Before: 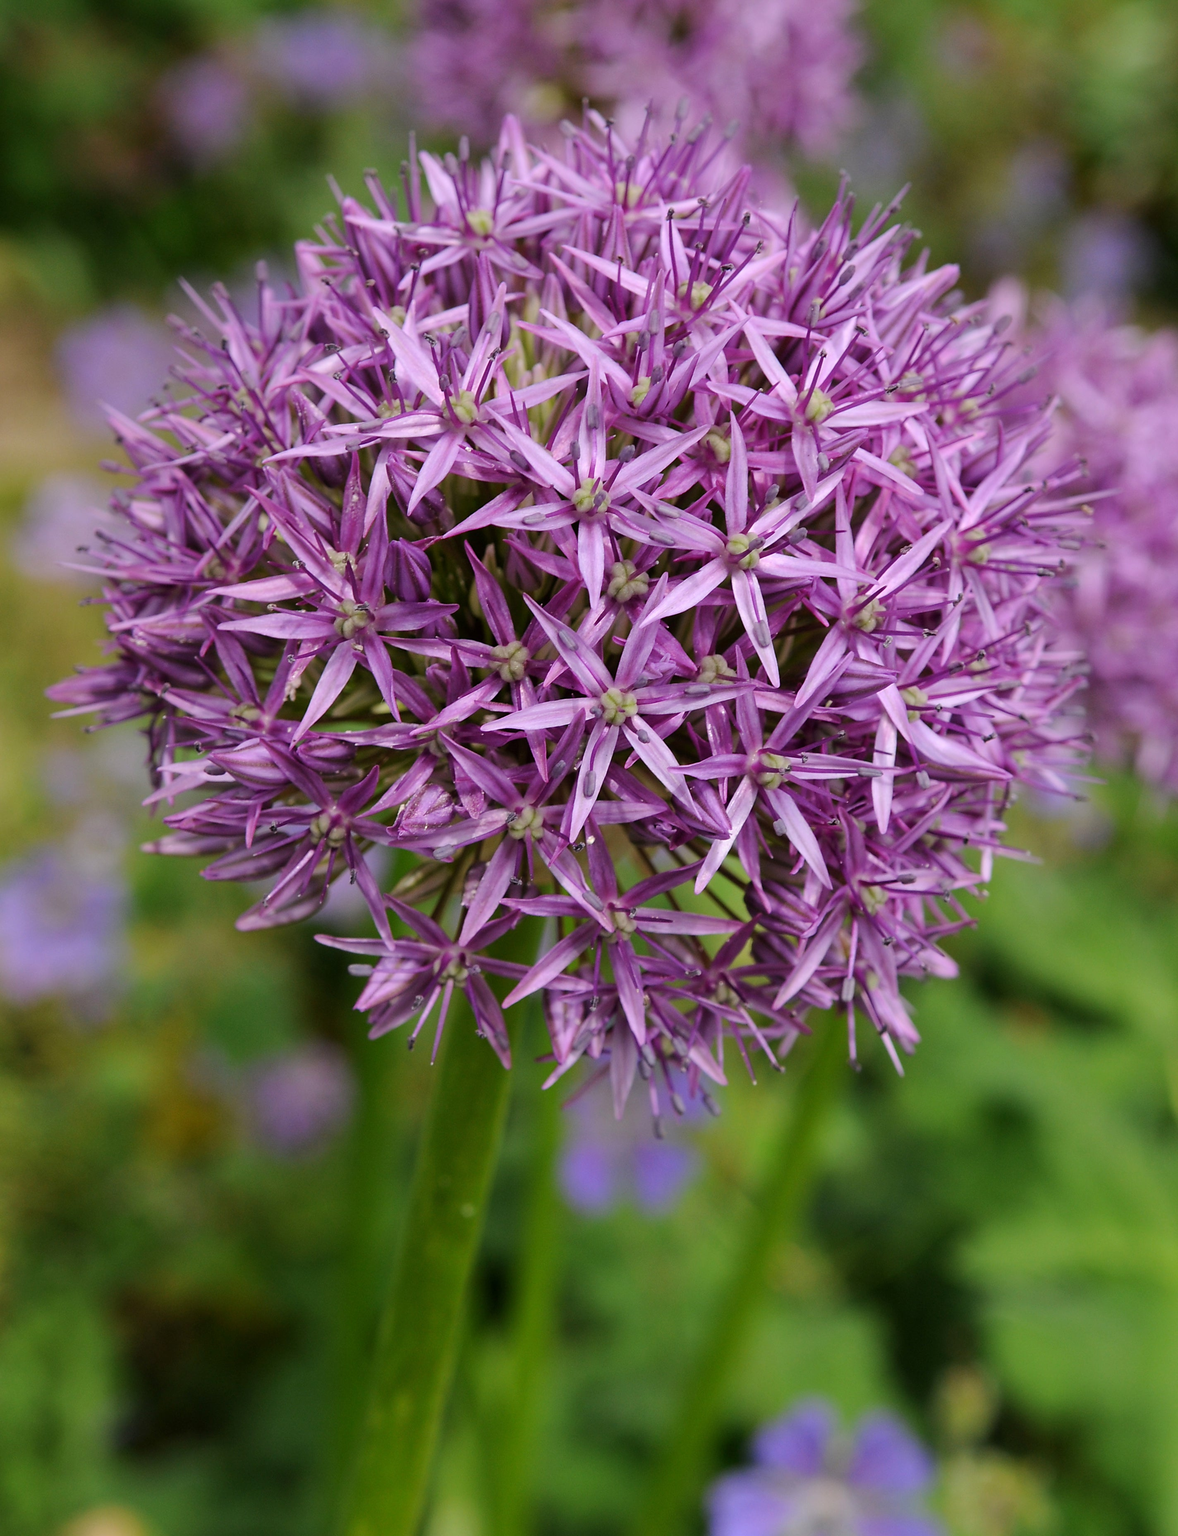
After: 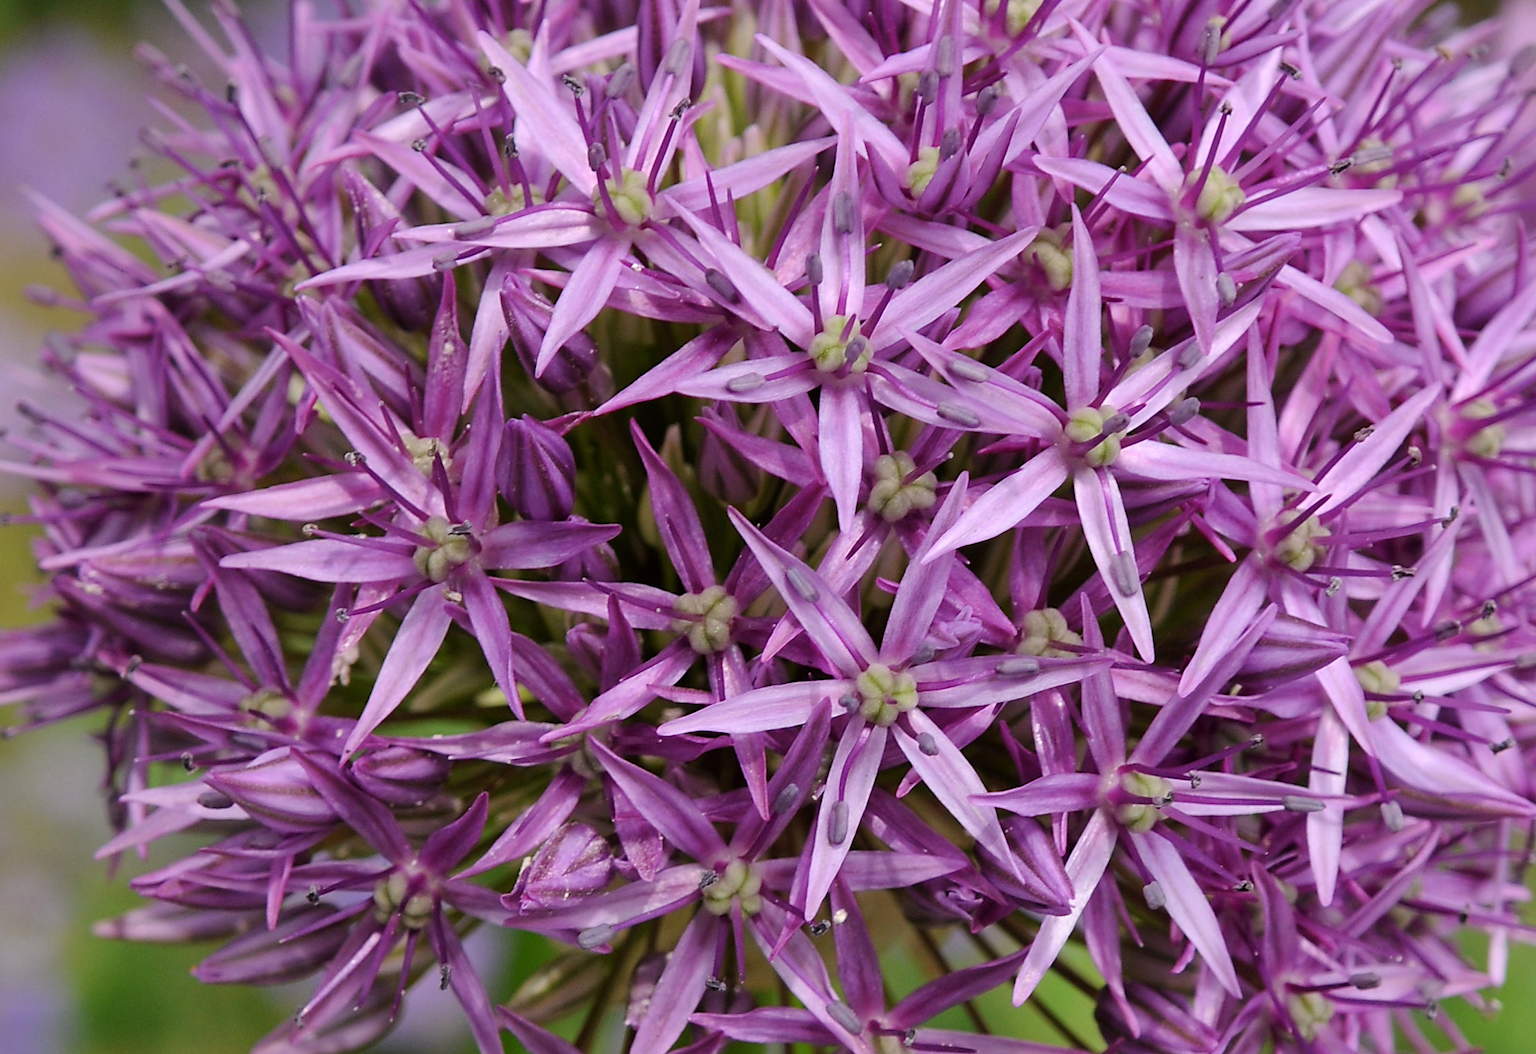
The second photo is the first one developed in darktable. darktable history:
crop: left 7.247%, top 18.798%, right 14.27%, bottom 39.855%
